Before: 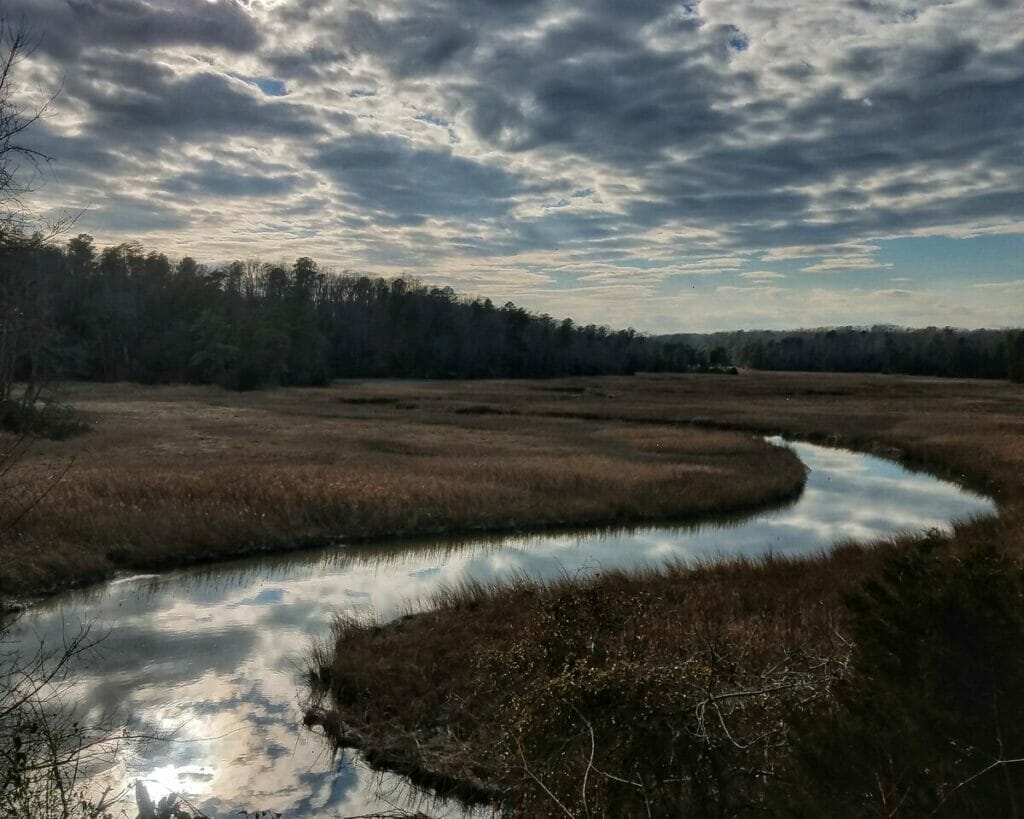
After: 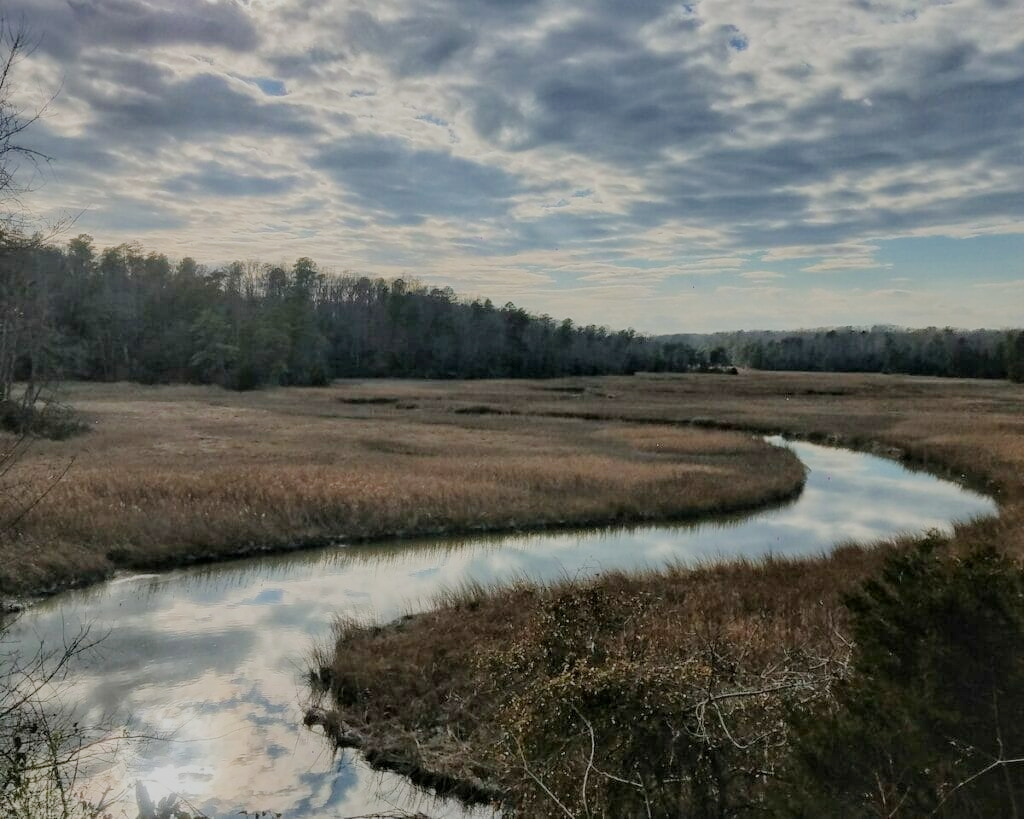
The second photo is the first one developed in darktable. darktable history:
local contrast: mode bilateral grid, contrast 15, coarseness 37, detail 104%, midtone range 0.2
exposure: black level correction 0, exposure 1.1 EV, compensate highlight preservation false
filmic rgb: black relative exposure -7.99 EV, white relative exposure 8.04 EV, hardness 2.47, latitude 10.78%, contrast 0.706, highlights saturation mix 8.95%, shadows ↔ highlights balance 1.91%, iterations of high-quality reconstruction 10
